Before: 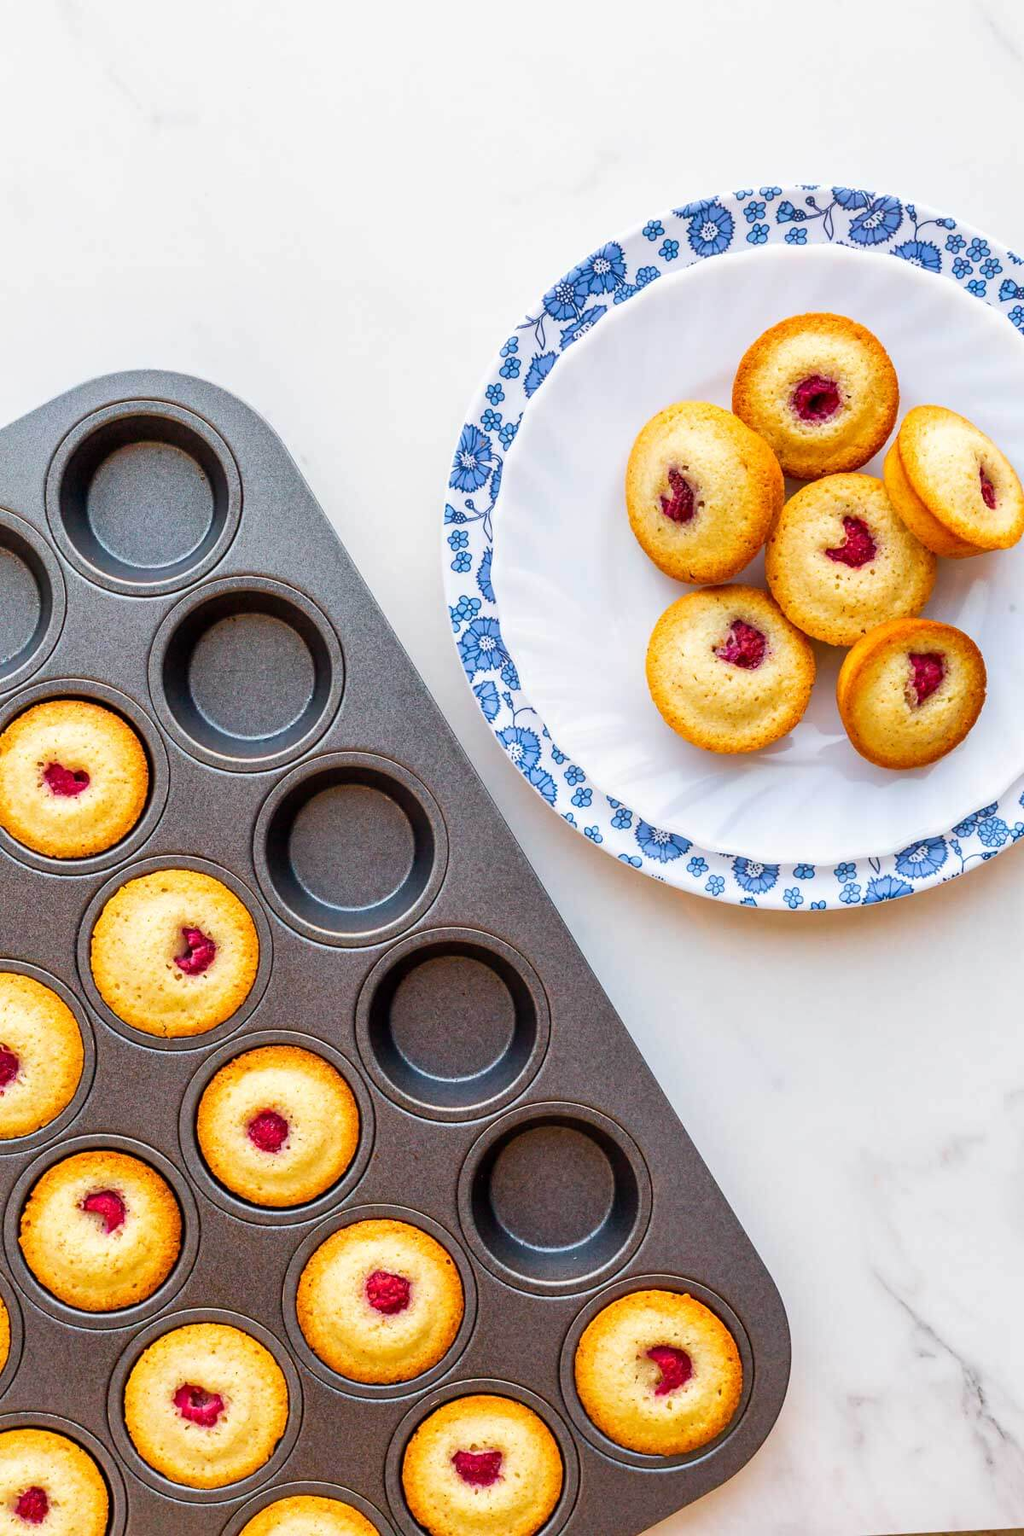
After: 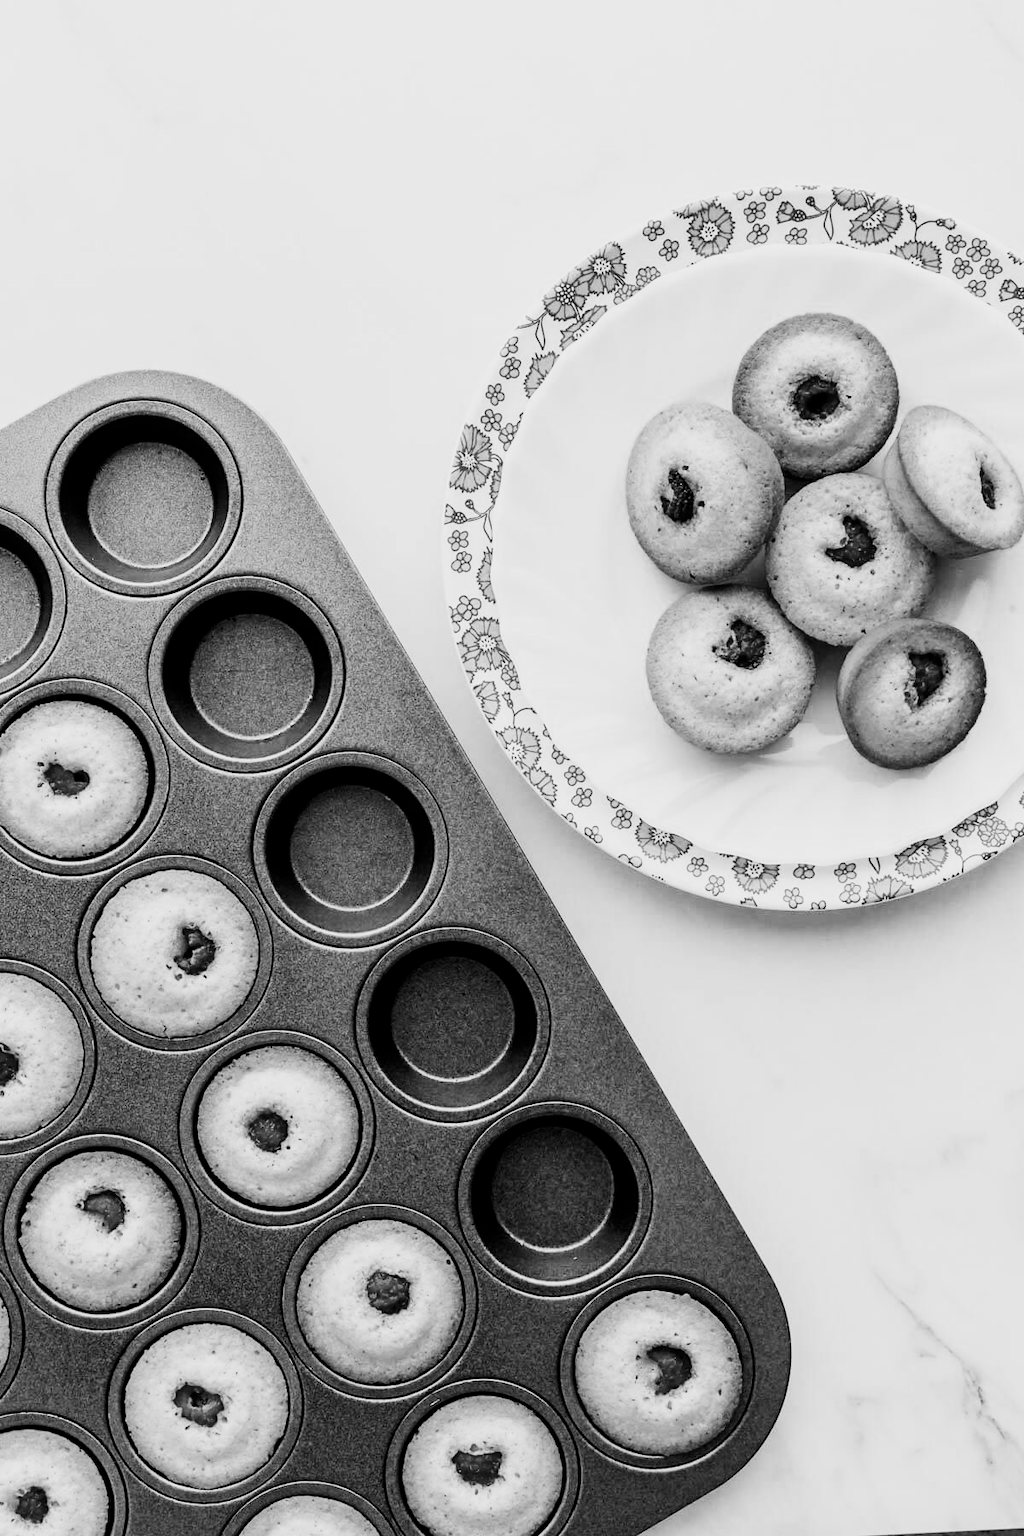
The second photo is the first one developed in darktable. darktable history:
filmic rgb: black relative exposure -5.1 EV, white relative exposure 4 EV, threshold 2.99 EV, hardness 2.89, contrast 1.186, add noise in highlights 0, preserve chrominance no, color science v3 (2019), use custom middle-gray values true, contrast in highlights soft, enable highlight reconstruction true
contrast brightness saturation: contrast 0.22
color calibration: output gray [0.21, 0.42, 0.37, 0], illuminant custom, x 0.367, y 0.392, temperature 4439.61 K
